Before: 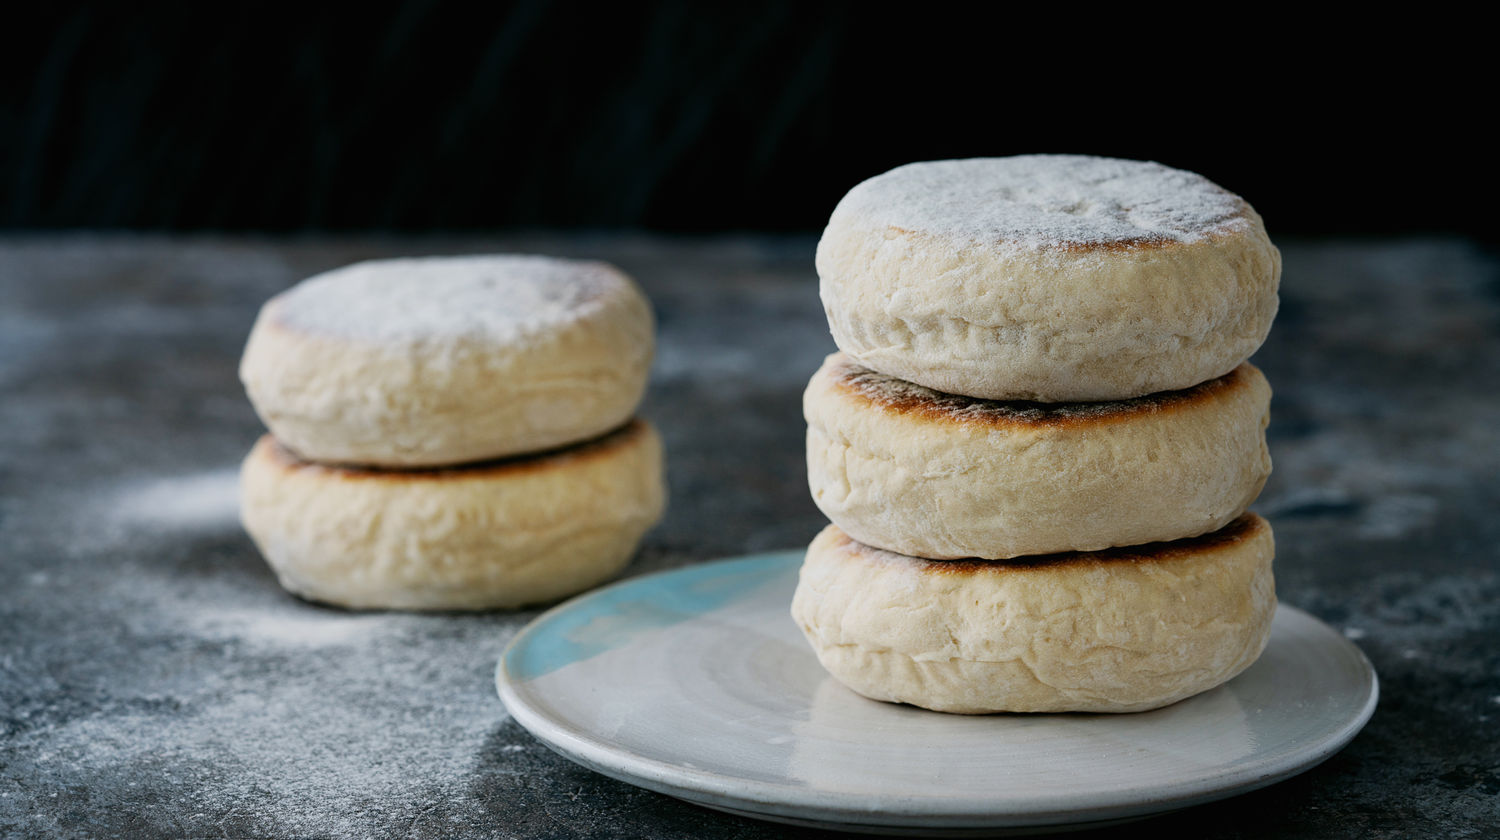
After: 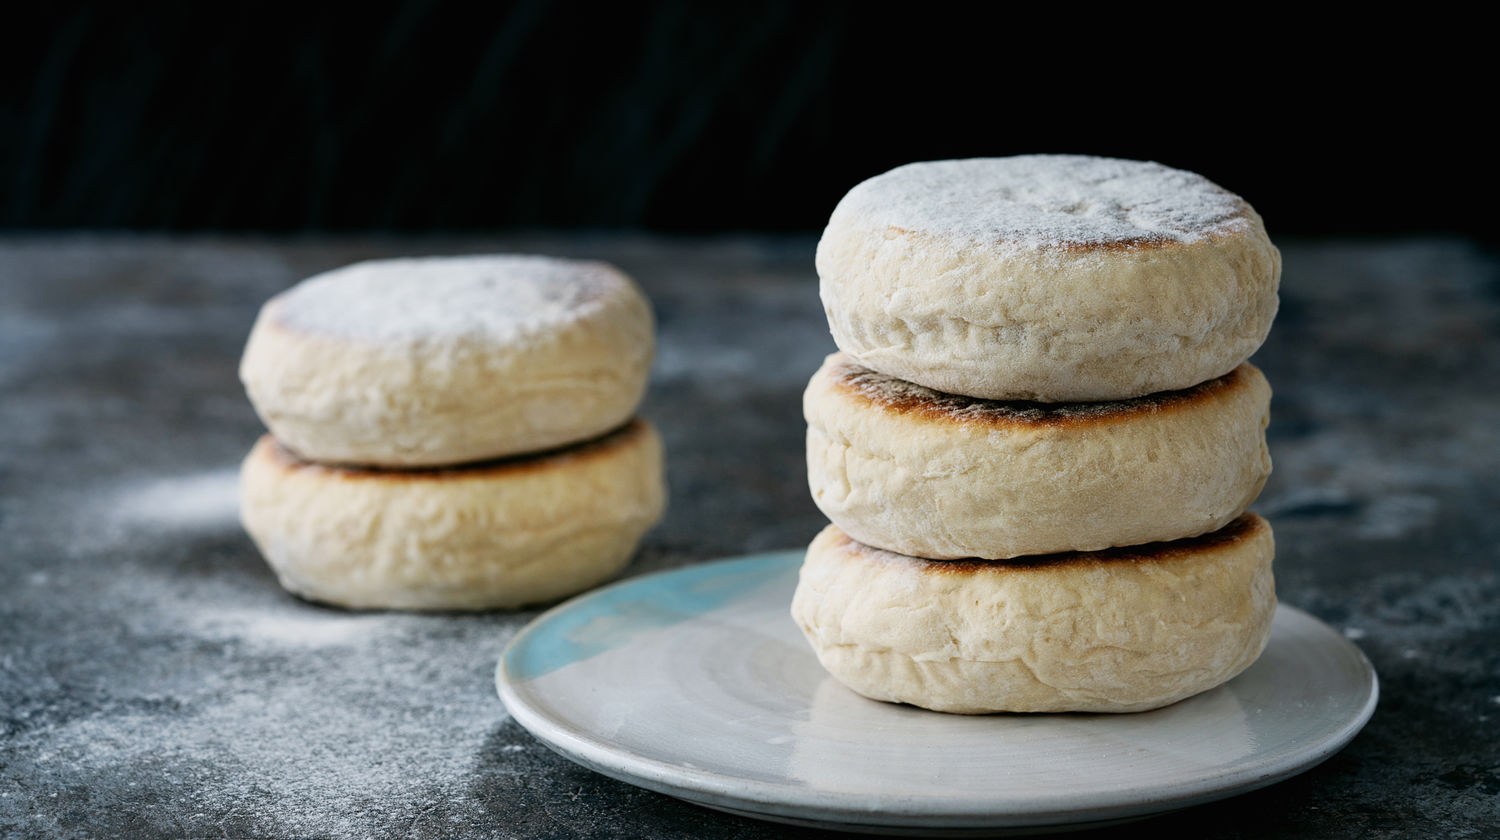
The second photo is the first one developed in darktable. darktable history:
shadows and highlights: shadows -11.51, white point adjustment 4.05, highlights 28.75
